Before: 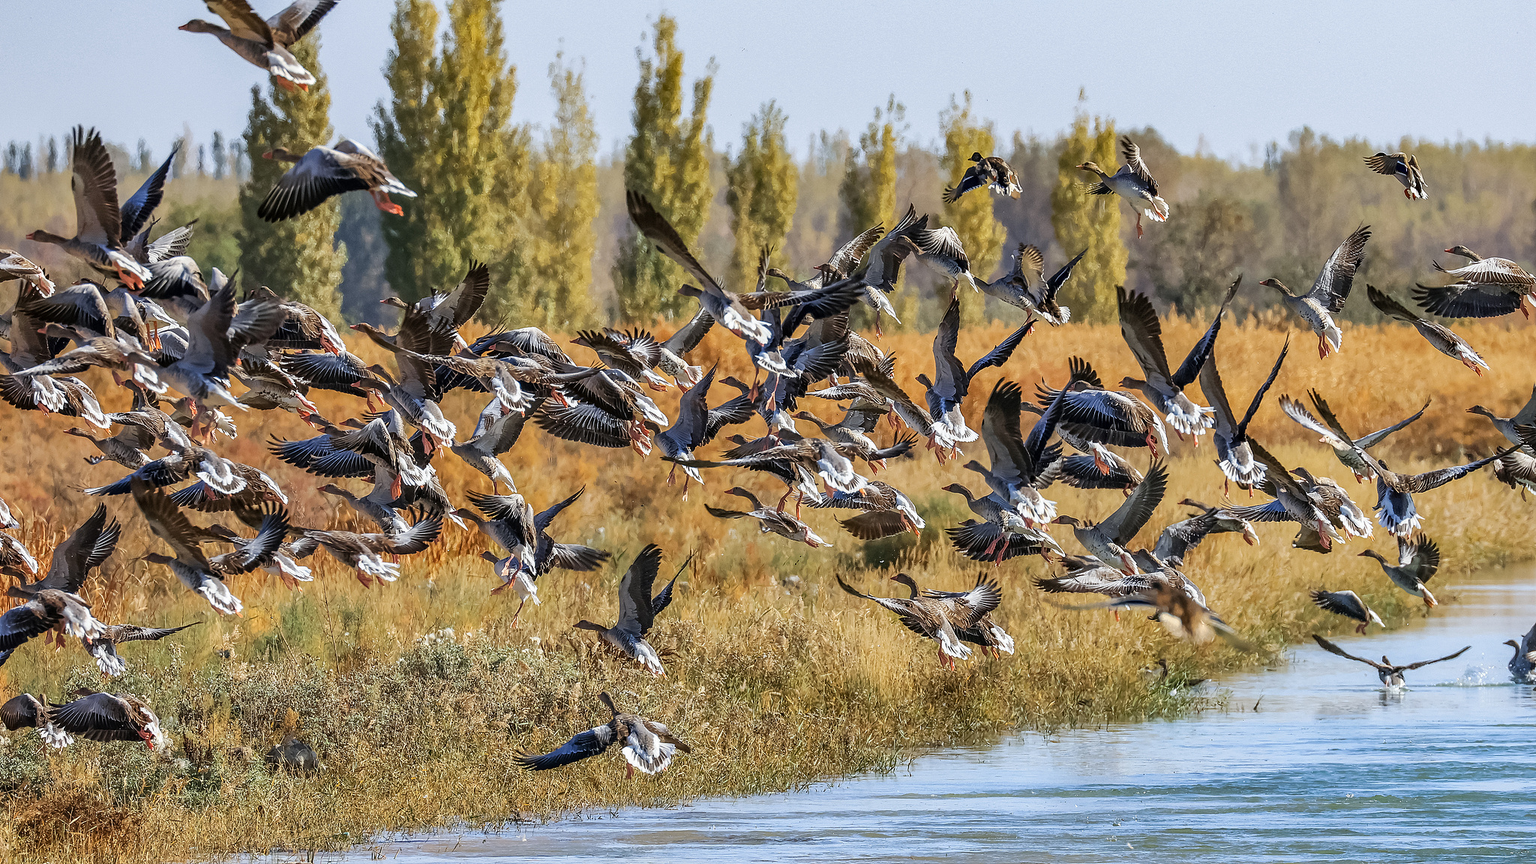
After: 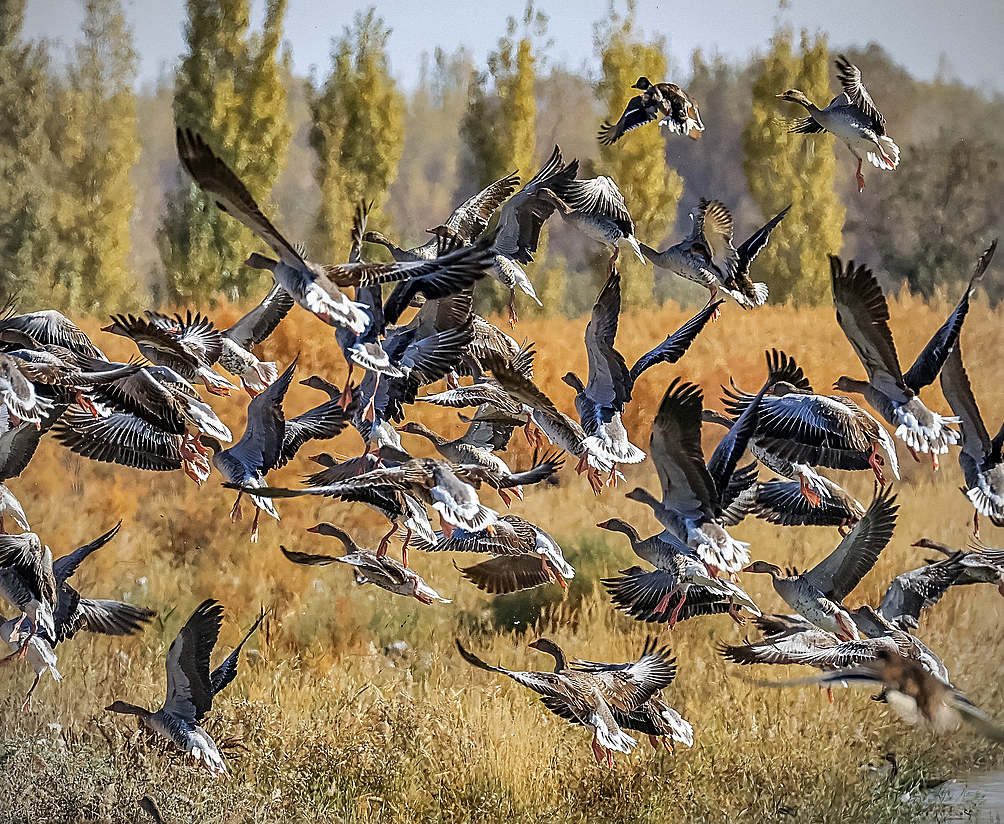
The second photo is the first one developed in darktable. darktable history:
vignetting: center (-0.016, 0), unbound false
sharpen: on, module defaults
crop: left 32.193%, top 11.007%, right 18.77%, bottom 17.425%
